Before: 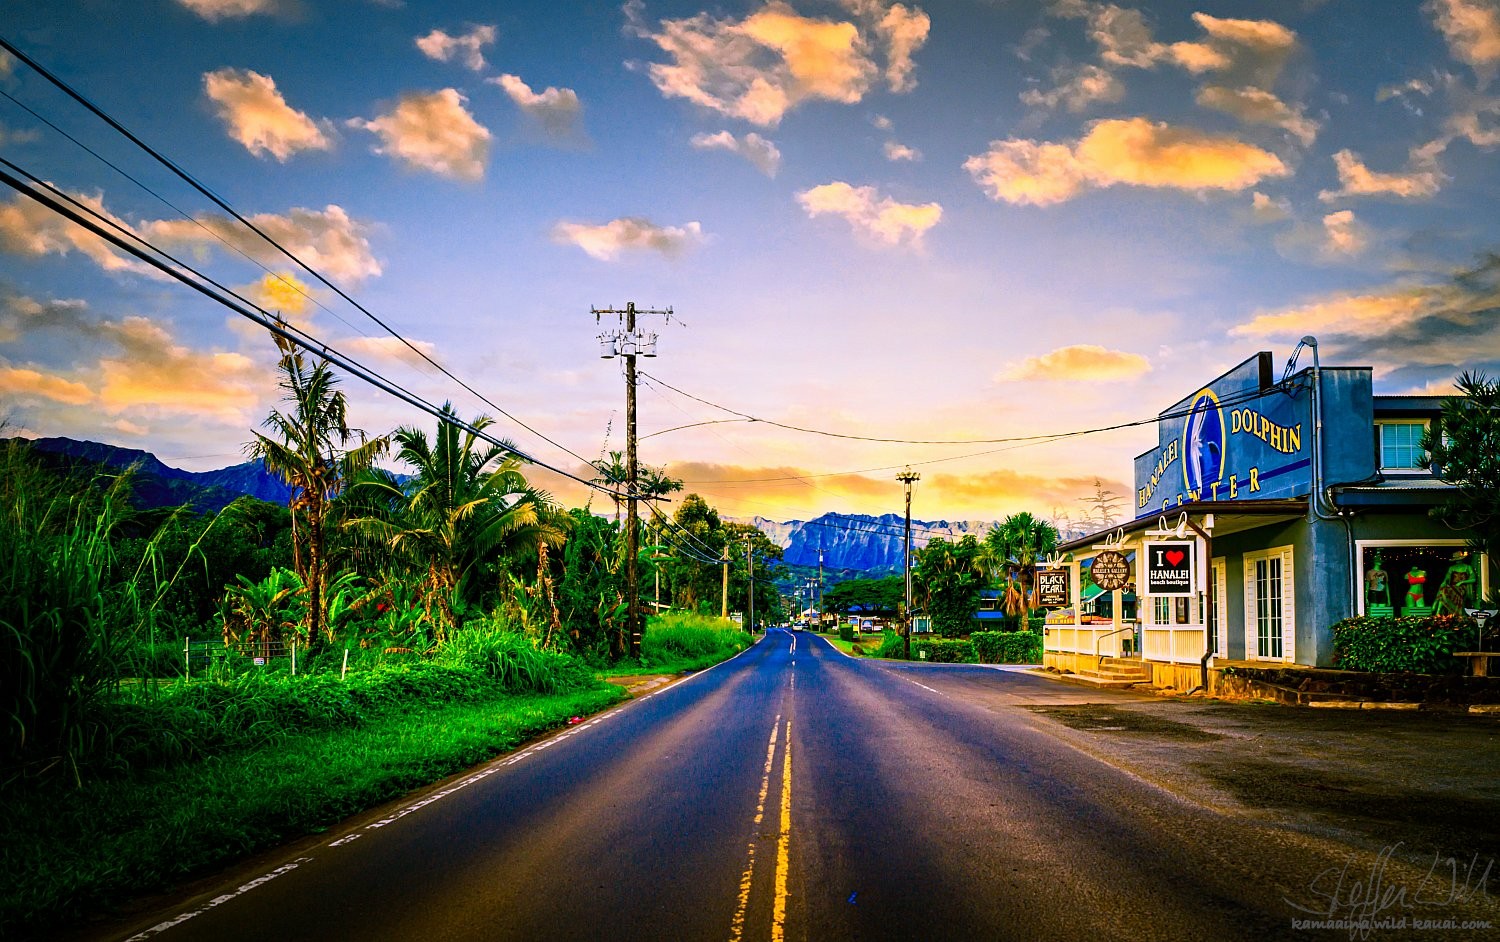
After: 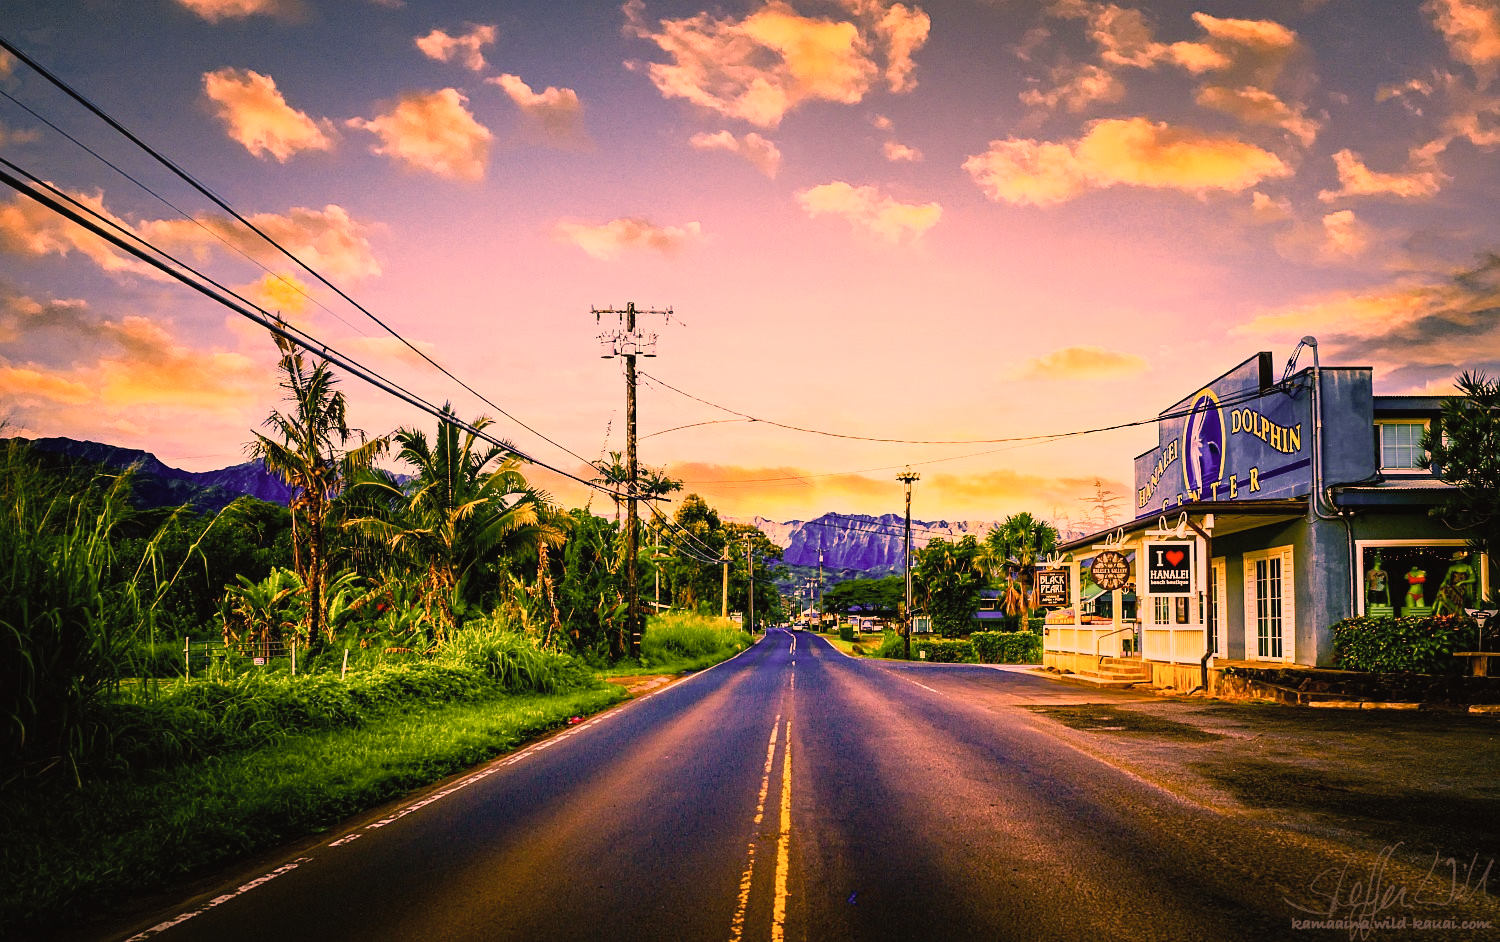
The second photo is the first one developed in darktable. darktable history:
levels: levels [0.016, 0.5, 0.996]
color balance rgb: highlights gain › chroma 4.566%, highlights gain › hue 34.08°, perceptual saturation grading › global saturation 20%, perceptual saturation grading › highlights -25.559%, perceptual saturation grading › shadows 24.297%, perceptual brilliance grading › global brilliance 12.75%
color correction: highlights a* 39.77, highlights b* 39.83, saturation 0.688
tone curve: curves: ch0 [(0, 0.036) (0.053, 0.068) (0.211, 0.217) (0.519, 0.513) (0.847, 0.82) (0.991, 0.914)]; ch1 [(0, 0) (0.276, 0.206) (0.412, 0.353) (0.482, 0.475) (0.495, 0.5) (0.509, 0.502) (0.563, 0.57) (0.667, 0.672) (0.788, 0.809) (1, 1)]; ch2 [(0, 0) (0.438, 0.456) (0.473, 0.47) (0.503, 0.503) (0.523, 0.528) (0.562, 0.571) (0.612, 0.61) (0.679, 0.72) (1, 1)], preserve colors none
